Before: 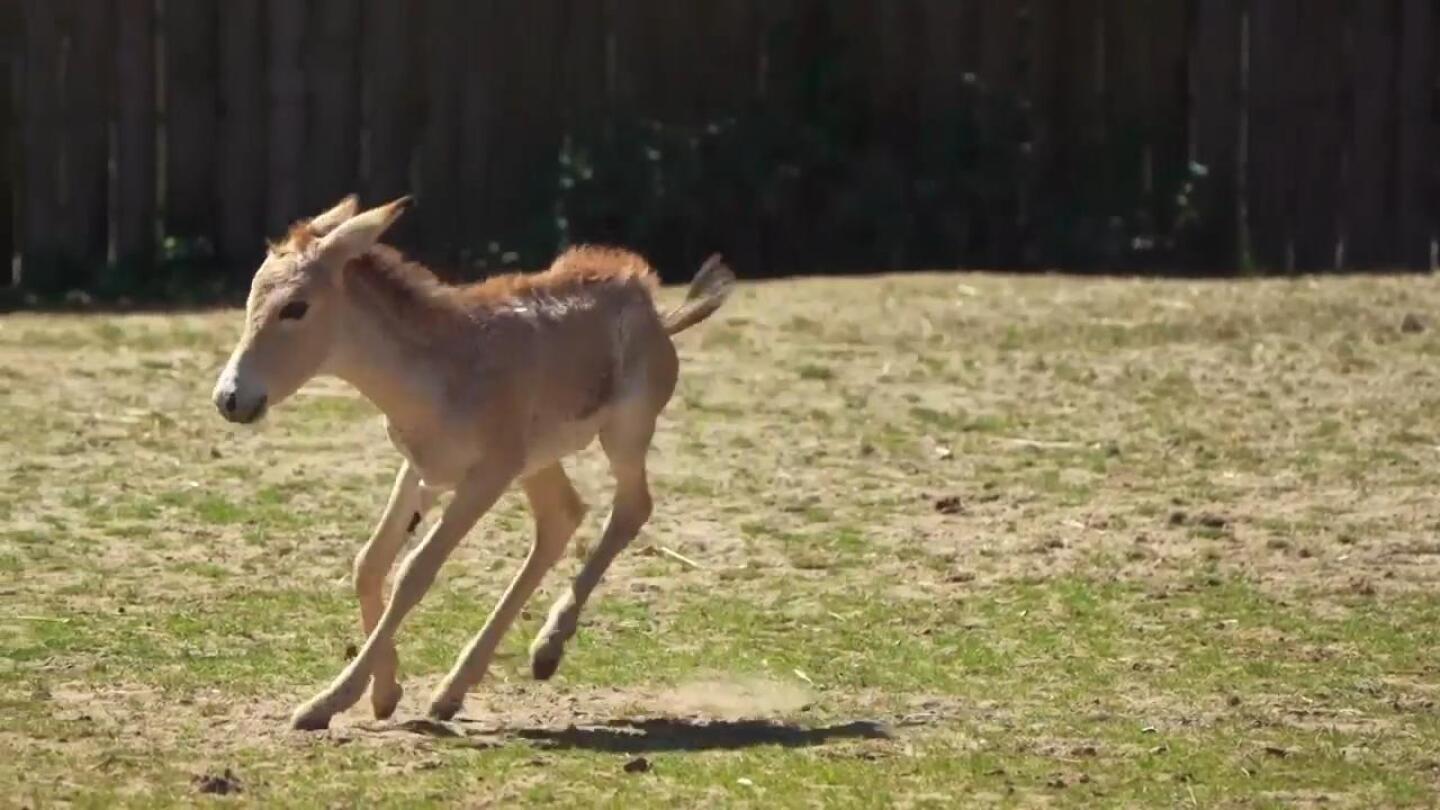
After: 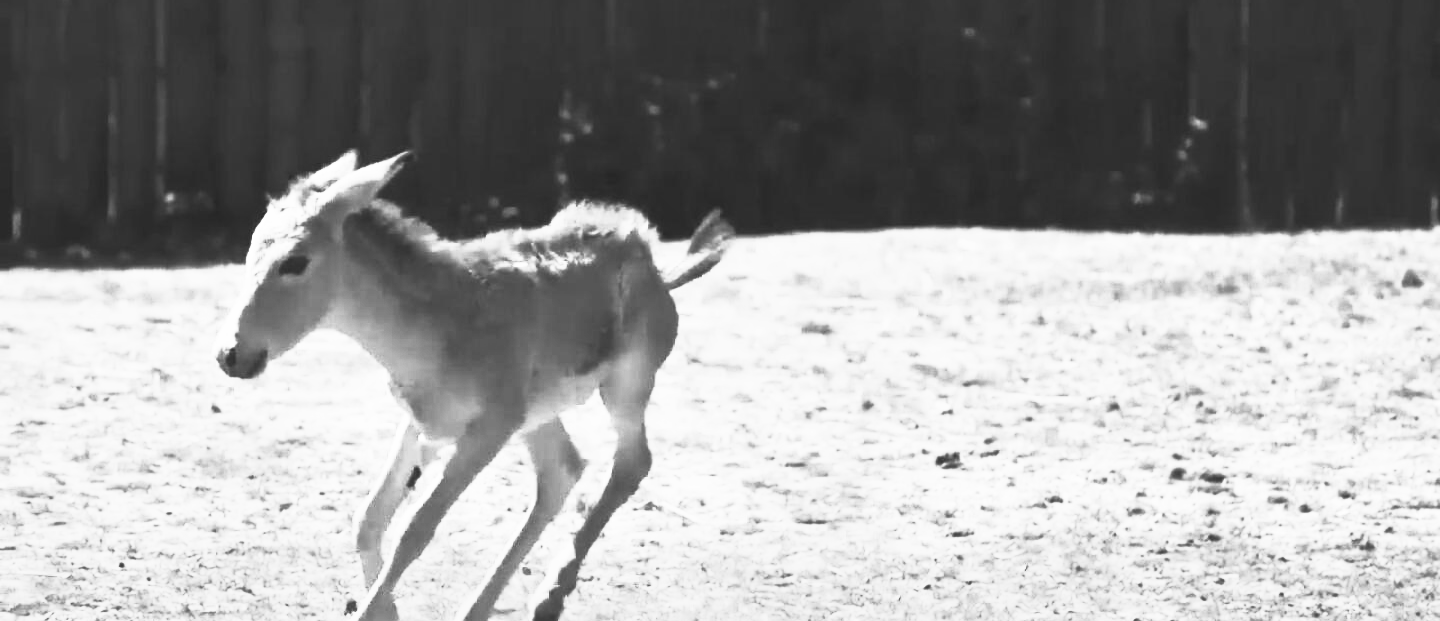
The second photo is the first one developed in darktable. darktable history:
exposure: black level correction -0.003, exposure 0.04 EV, compensate highlight preservation false
monochrome: on, module defaults
crop: top 5.667%, bottom 17.637%
white balance: emerald 1
color balance rgb: perceptual saturation grading › global saturation 20%, perceptual saturation grading › highlights -25%, perceptual saturation grading › shadows 50%
local contrast: mode bilateral grid, contrast 20, coarseness 50, detail 120%, midtone range 0.2
contrast brightness saturation: contrast 1, brightness 1, saturation 1
